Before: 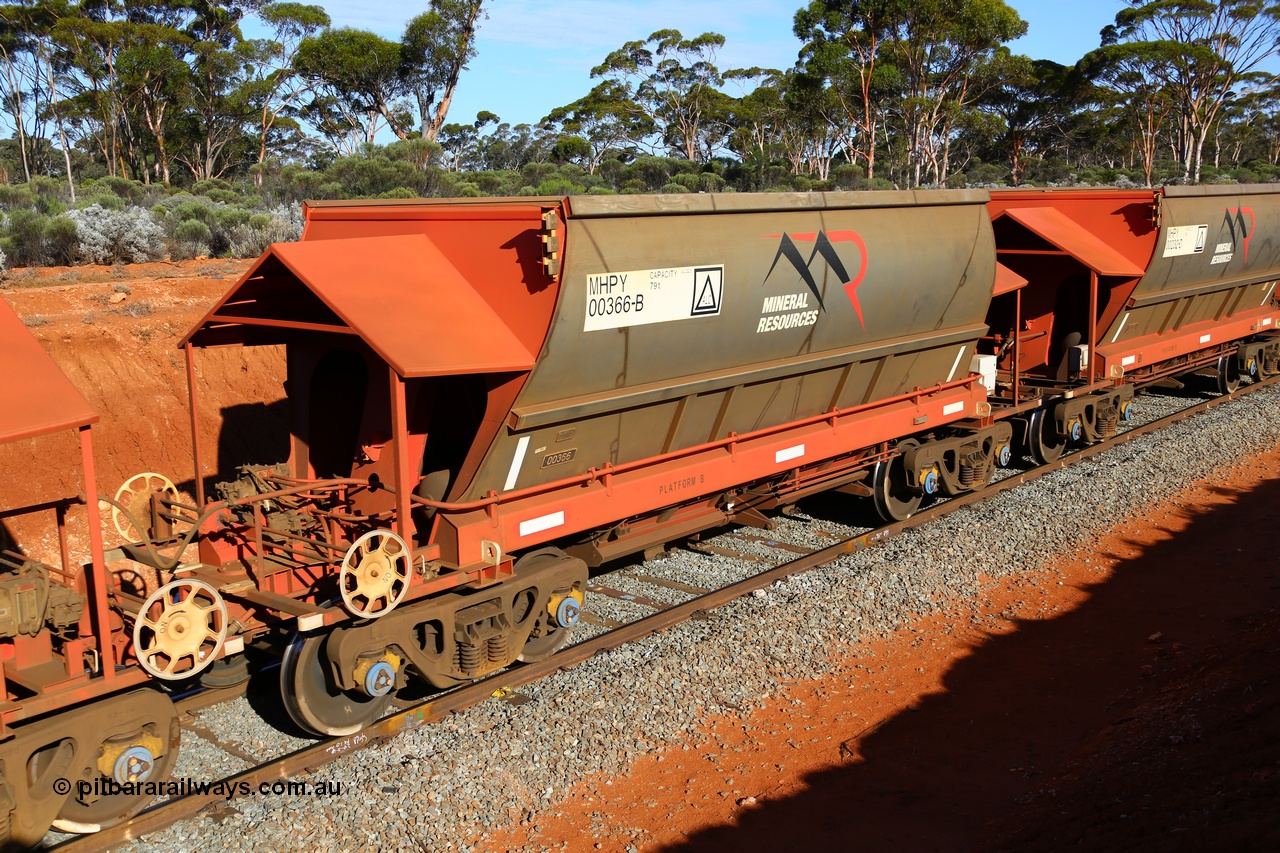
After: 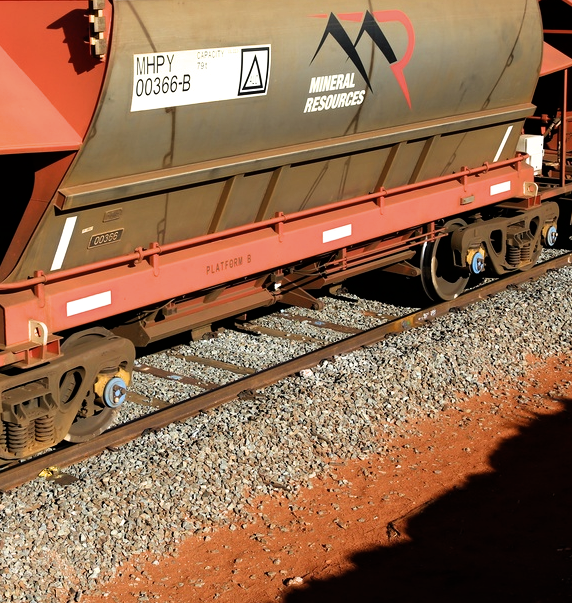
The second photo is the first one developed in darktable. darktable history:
tone equalizer: edges refinement/feathering 500, mask exposure compensation -1.57 EV, preserve details no
crop: left 35.457%, top 25.902%, right 19.808%, bottom 3.379%
color zones: curves: ch0 [(0.068, 0.464) (0.25, 0.5) (0.48, 0.508) (0.75, 0.536) (0.886, 0.476) (0.967, 0.456)]; ch1 [(0.066, 0.456) (0.25, 0.5) (0.616, 0.508) (0.746, 0.56) (0.934, 0.444)]
filmic rgb: black relative exposure -7.98 EV, white relative exposure 2.35 EV, hardness 6.57
